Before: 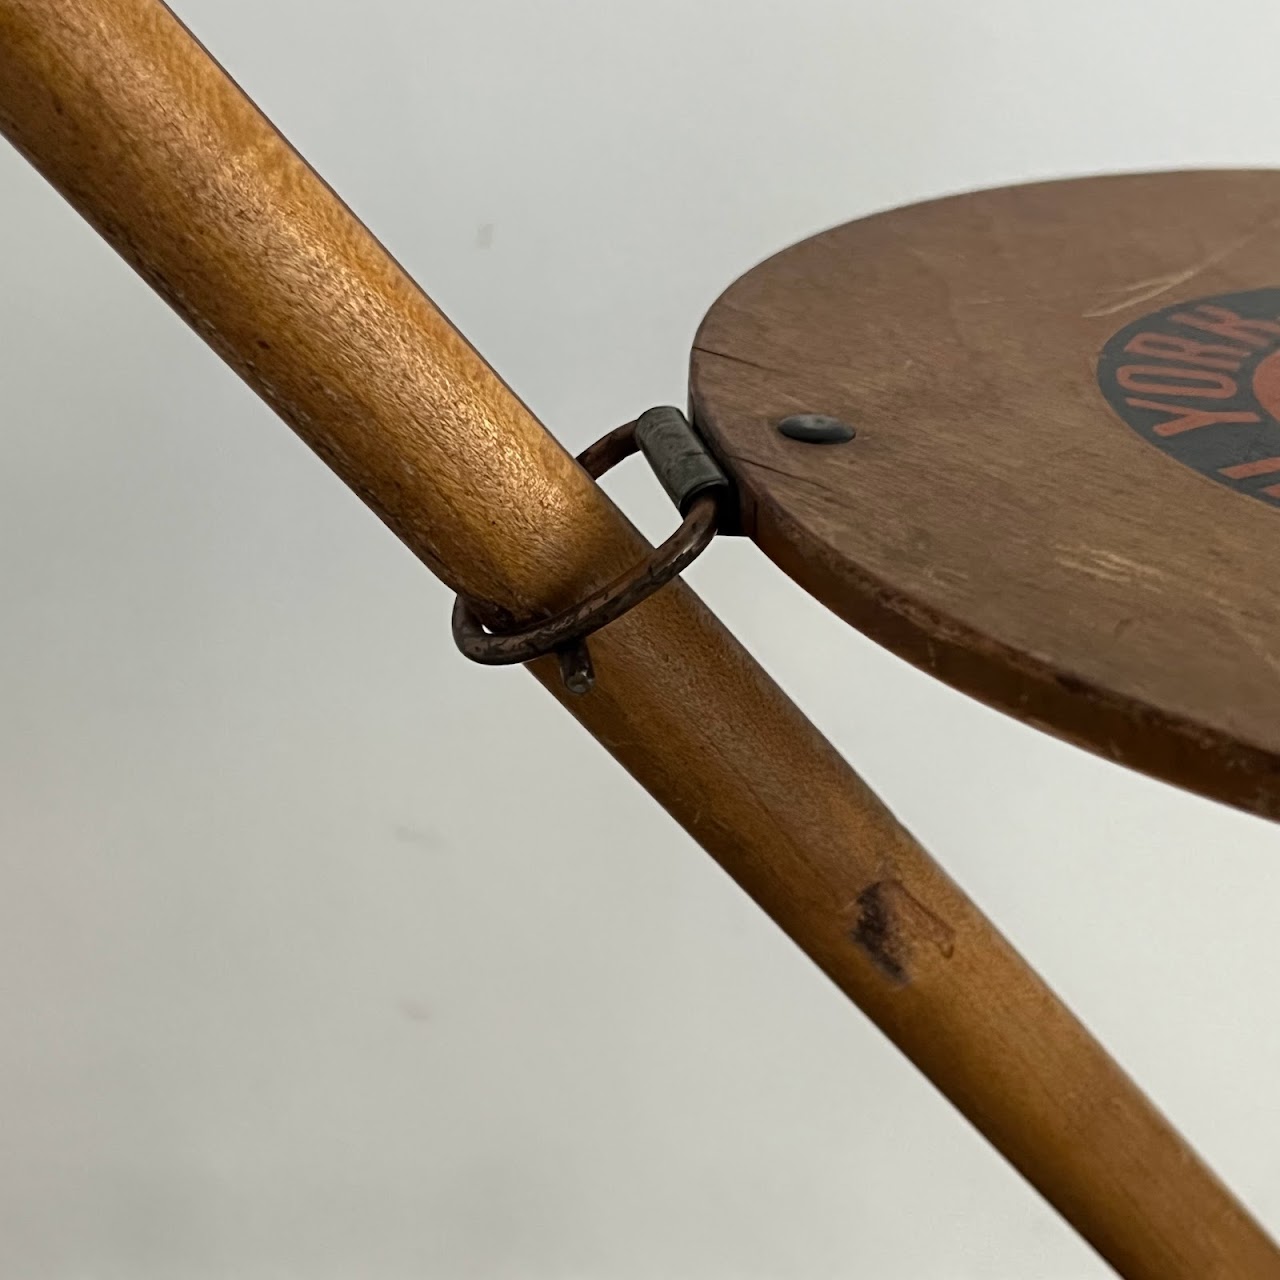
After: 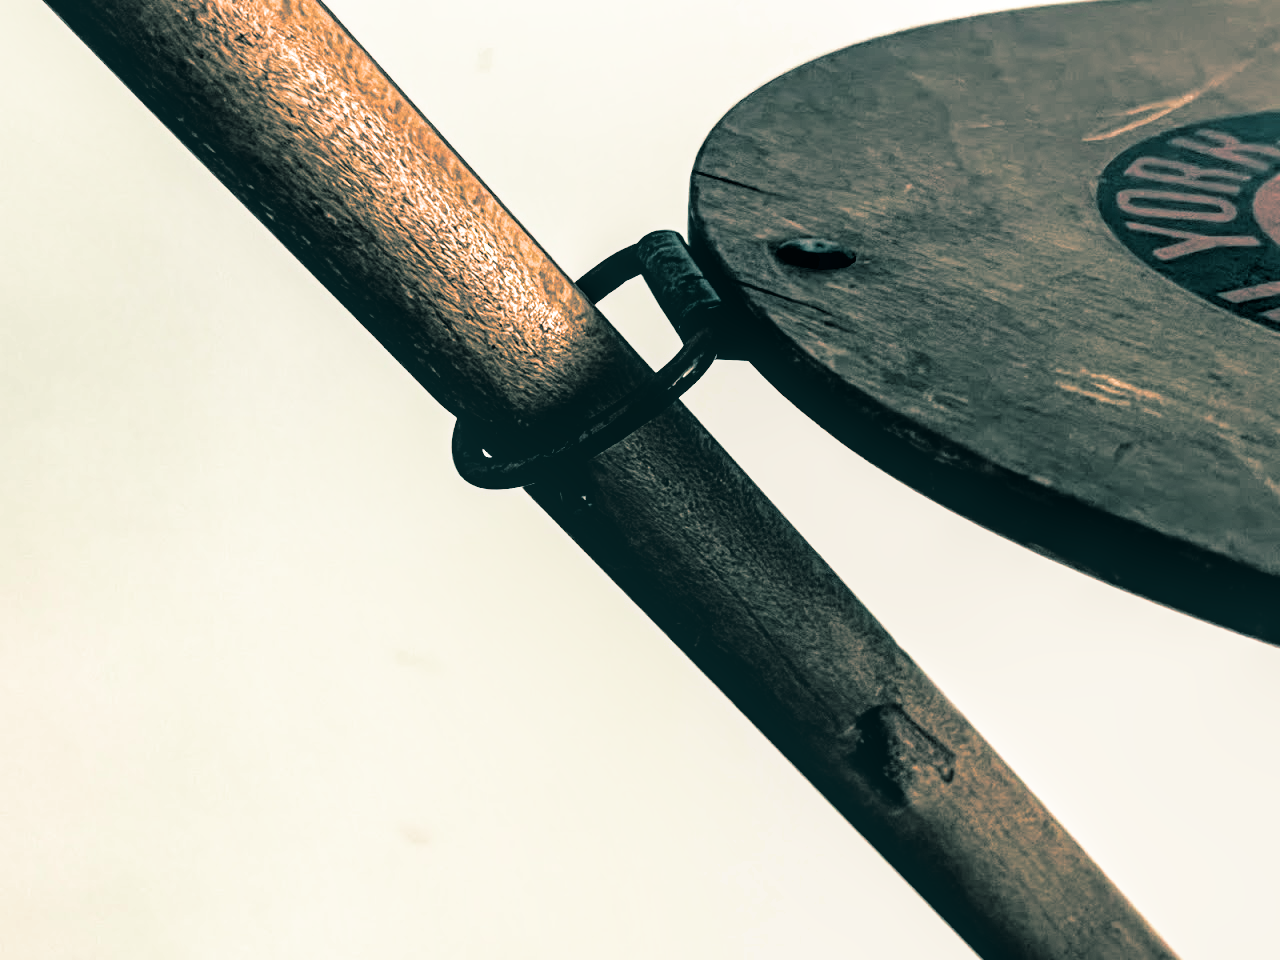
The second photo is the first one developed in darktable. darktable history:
filmic rgb: black relative exposure -3.57 EV, white relative exposure 2.29 EV, hardness 3.41
color contrast: blue-yellow contrast 0.7
crop: top 13.819%, bottom 11.169%
local contrast: on, module defaults
split-toning: shadows › hue 186.43°, highlights › hue 49.29°, compress 30.29%
velvia: strength 75%
tone equalizer: -8 EV -0.75 EV, -7 EV -0.7 EV, -6 EV -0.6 EV, -5 EV -0.4 EV, -3 EV 0.4 EV, -2 EV 0.6 EV, -1 EV 0.7 EV, +0 EV 0.75 EV, edges refinement/feathering 500, mask exposure compensation -1.57 EV, preserve details no
color correction: highlights a* 0.207, highlights b* 2.7, shadows a* -0.874, shadows b* -4.78
